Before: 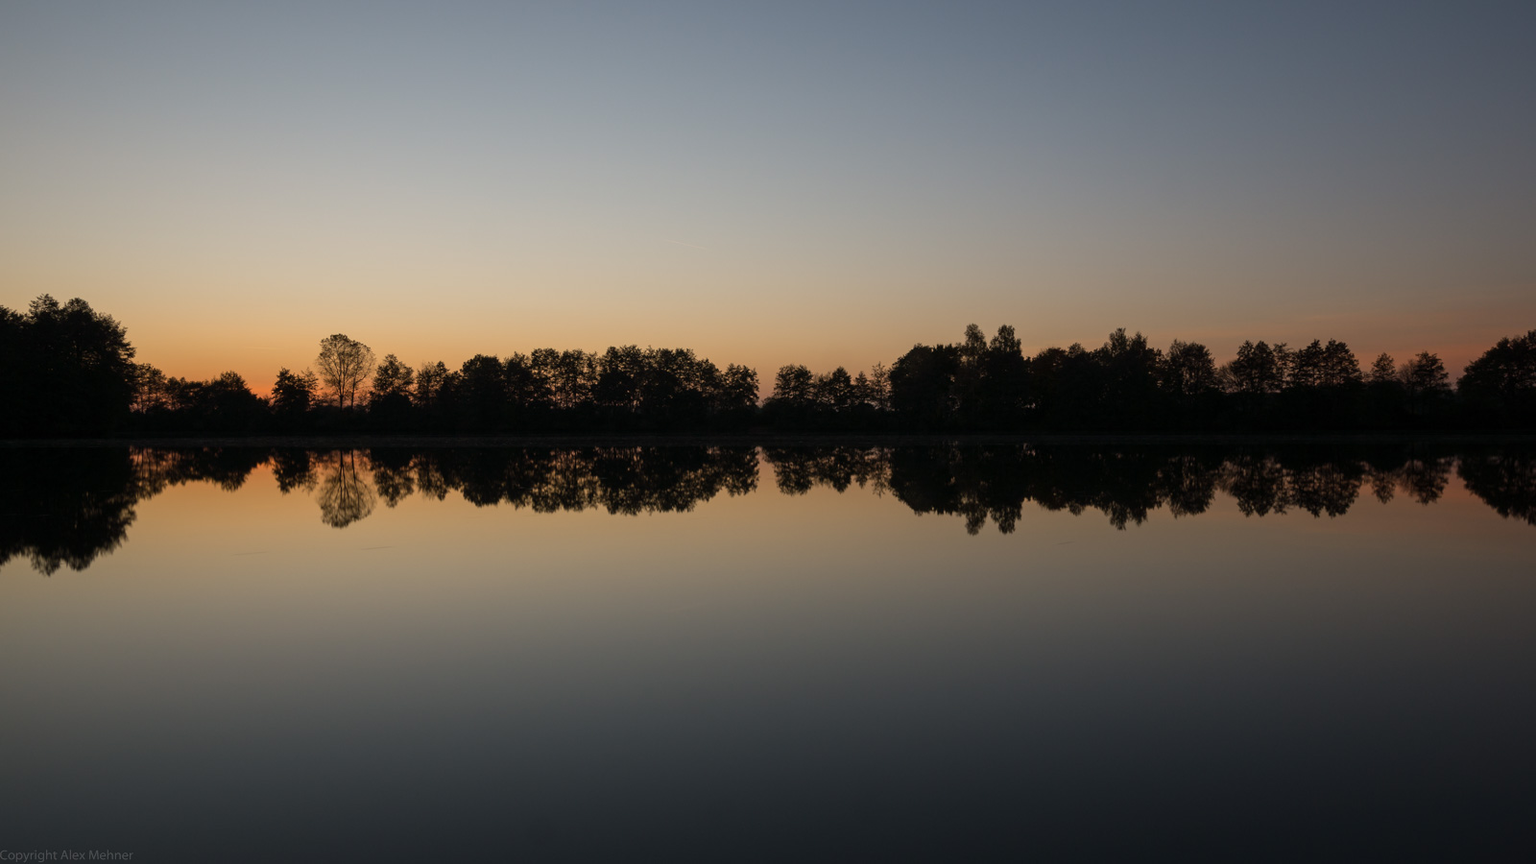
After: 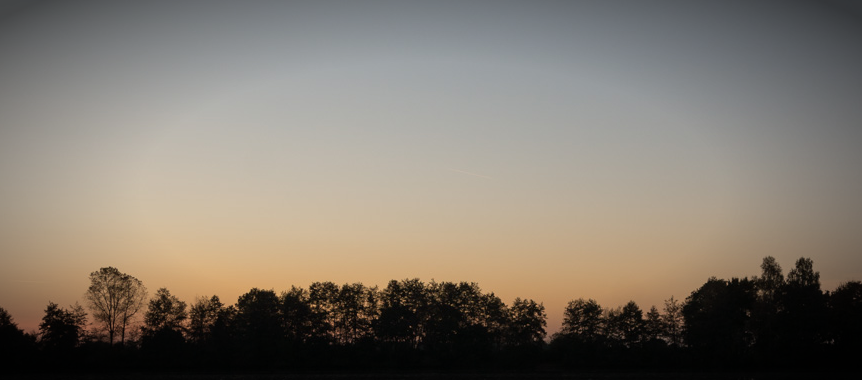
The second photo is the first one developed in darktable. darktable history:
crop: left 15.306%, top 9.065%, right 30.789%, bottom 48.638%
vignetting: fall-off start 67.5%, fall-off radius 67.23%, brightness -0.813, automatic ratio true
